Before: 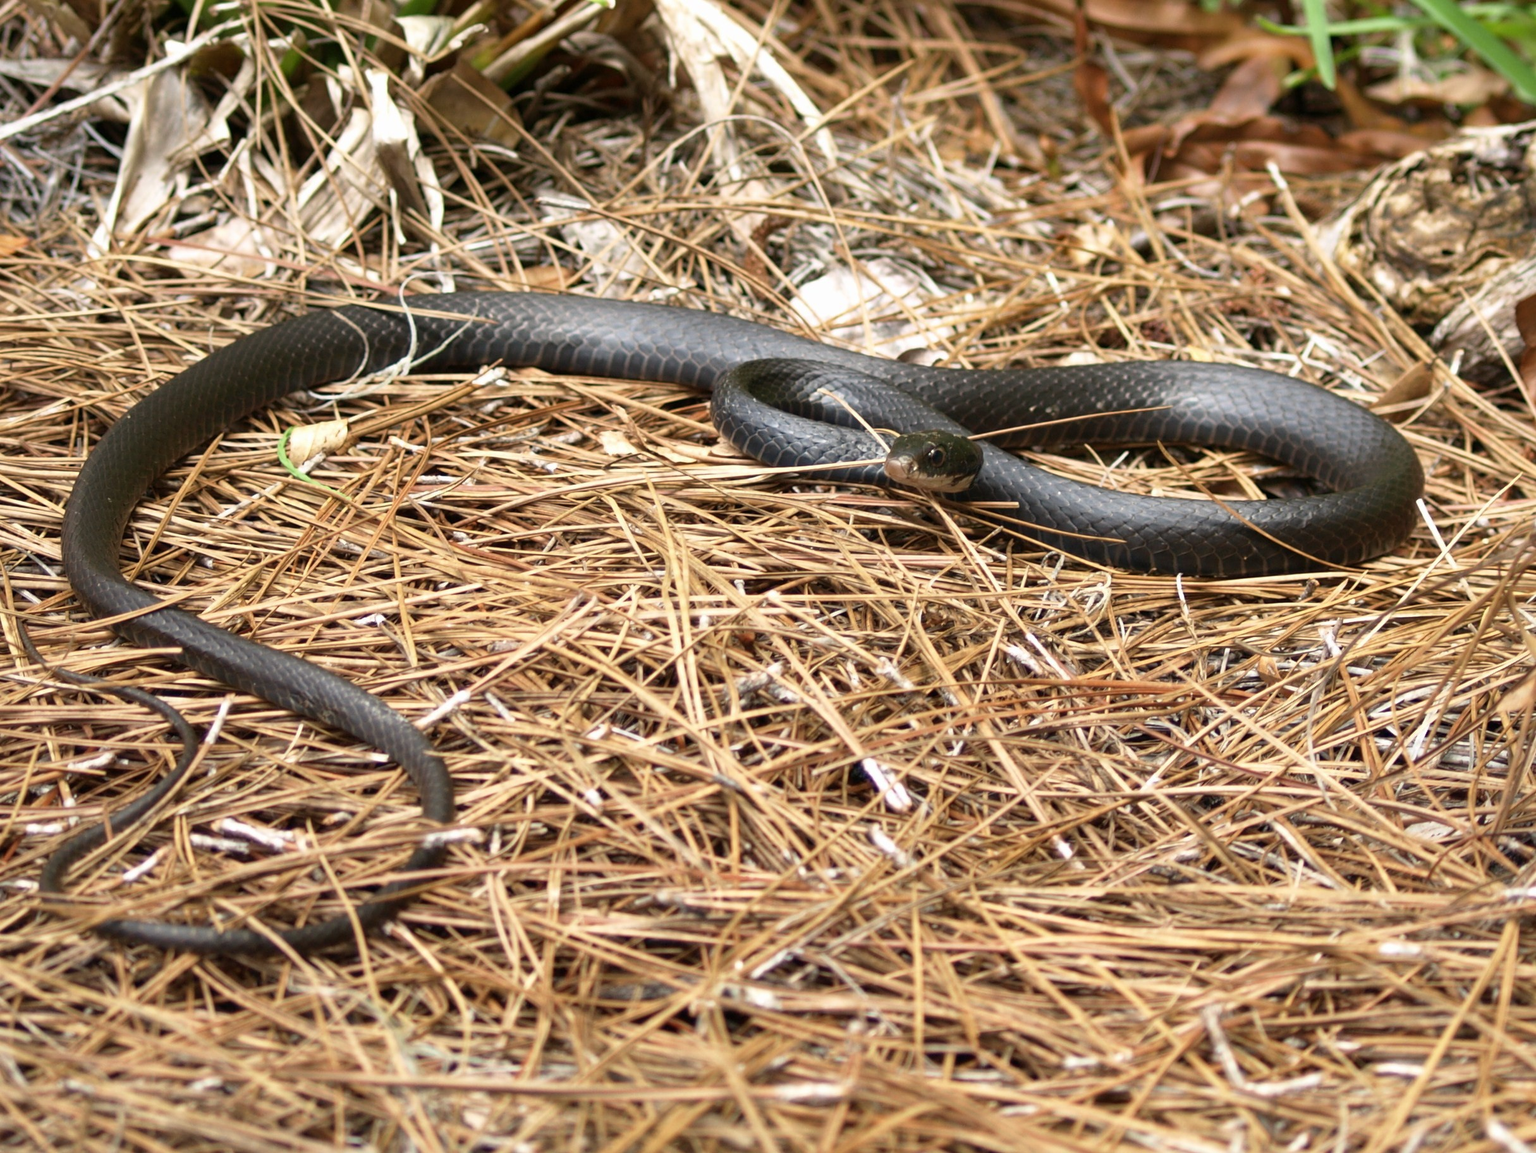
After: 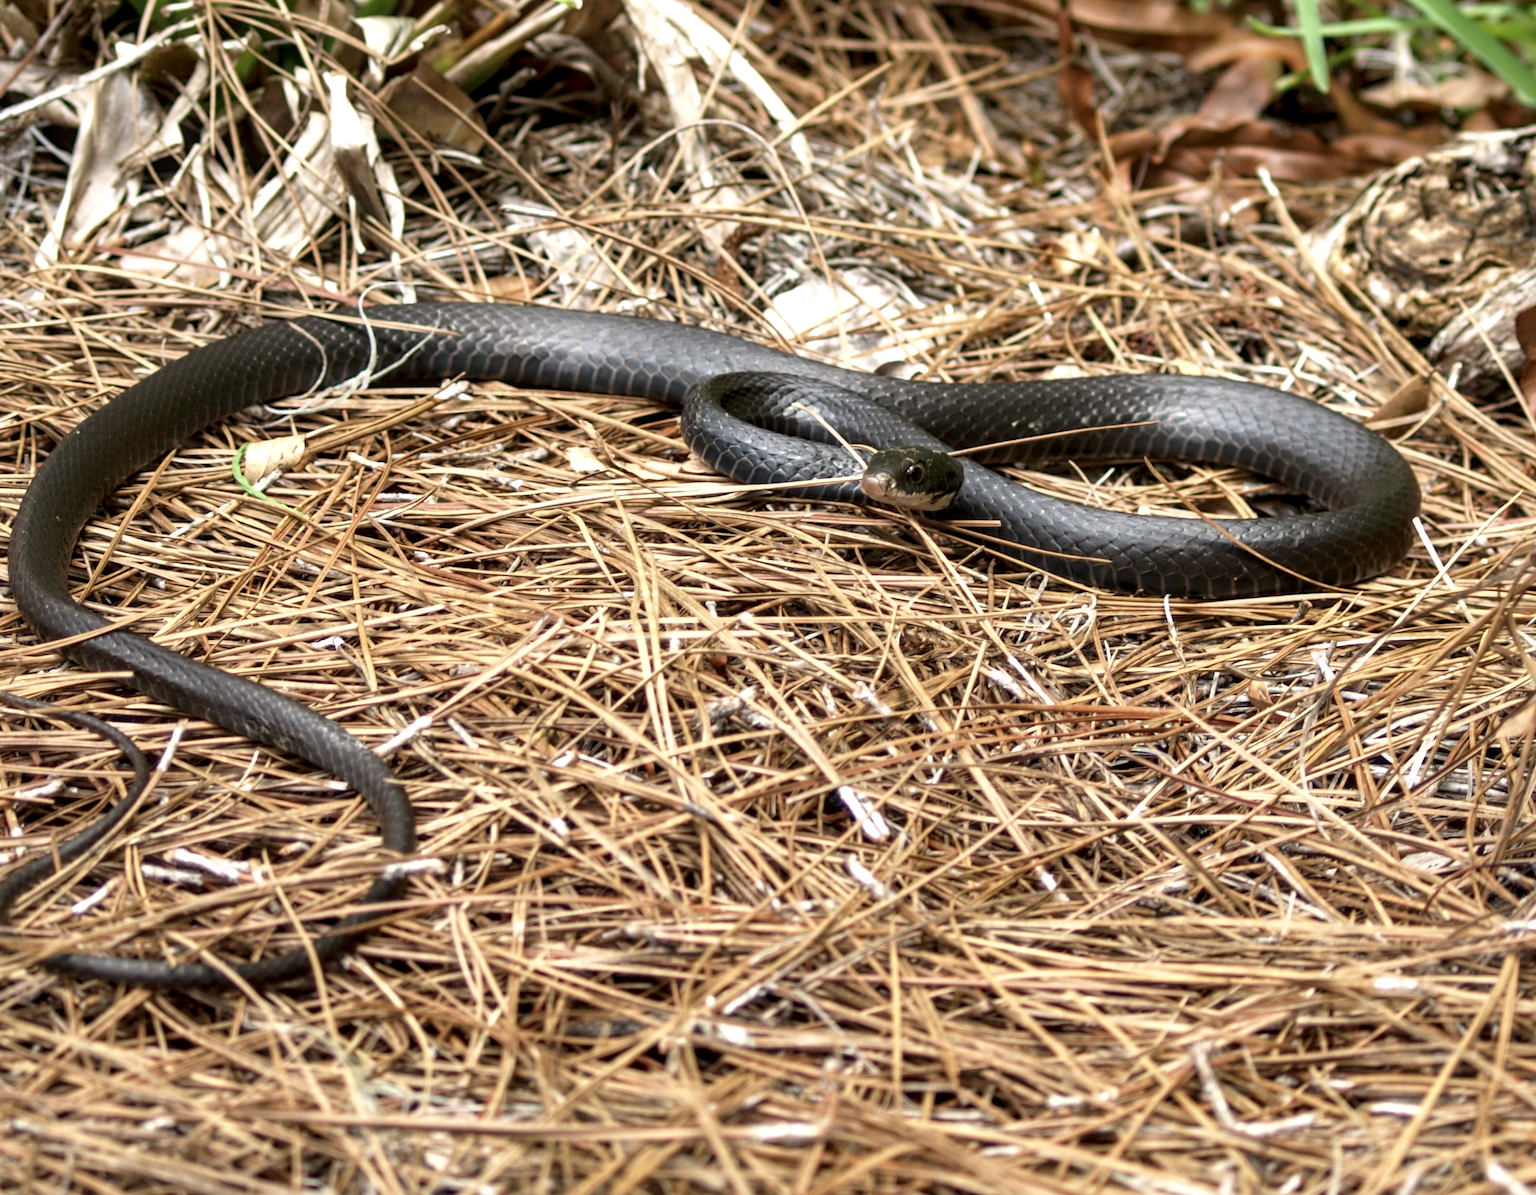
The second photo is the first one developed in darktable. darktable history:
contrast brightness saturation: saturation -0.085
local contrast: on, module defaults
contrast equalizer: octaves 7, y [[0.783, 0.666, 0.575, 0.77, 0.556, 0.501], [0.5 ×6], [0.5 ×6], [0, 0.02, 0.272, 0.399, 0.062, 0], [0 ×6]], mix 0.198
crop and rotate: left 3.534%
